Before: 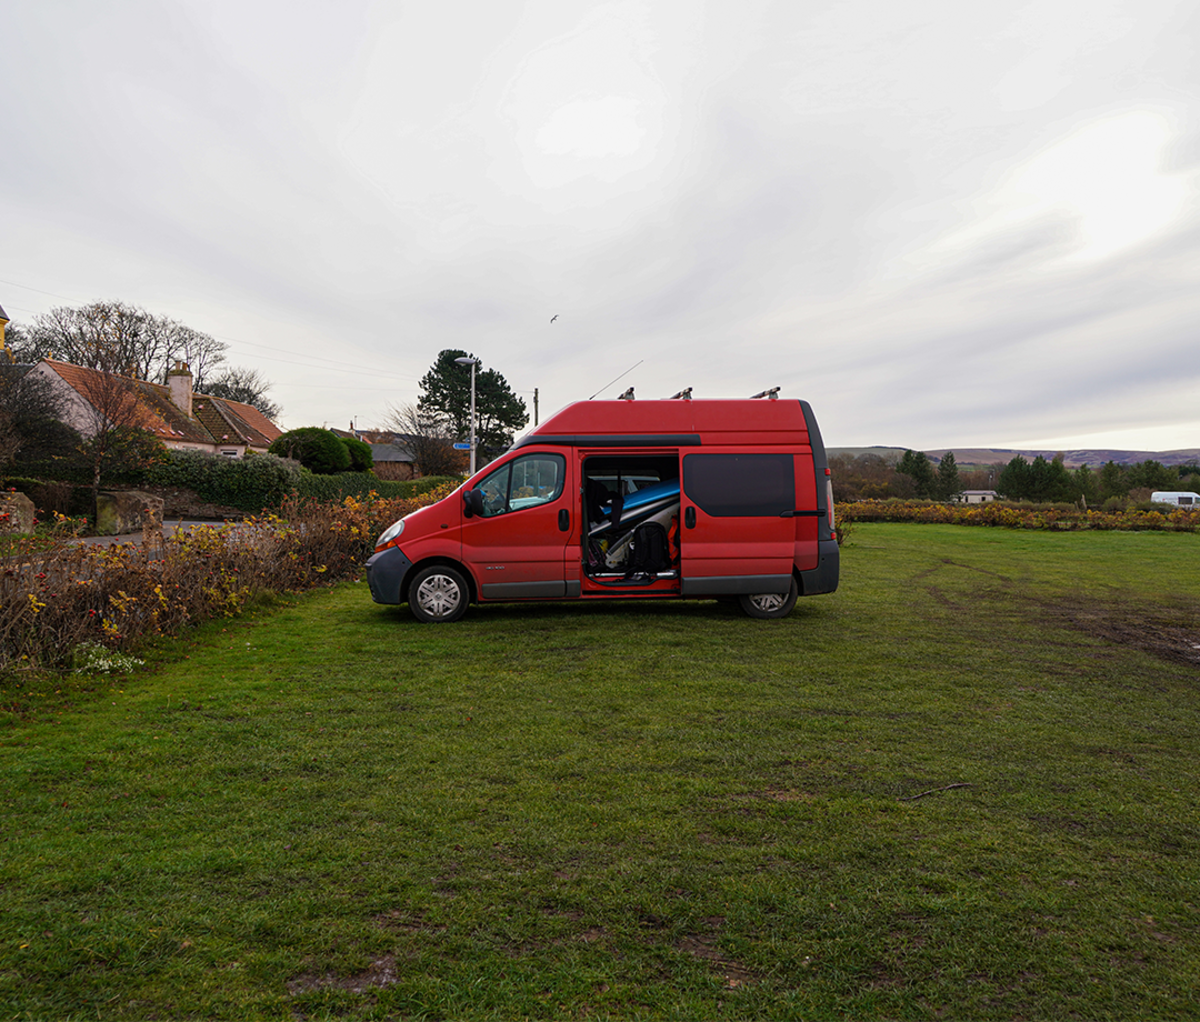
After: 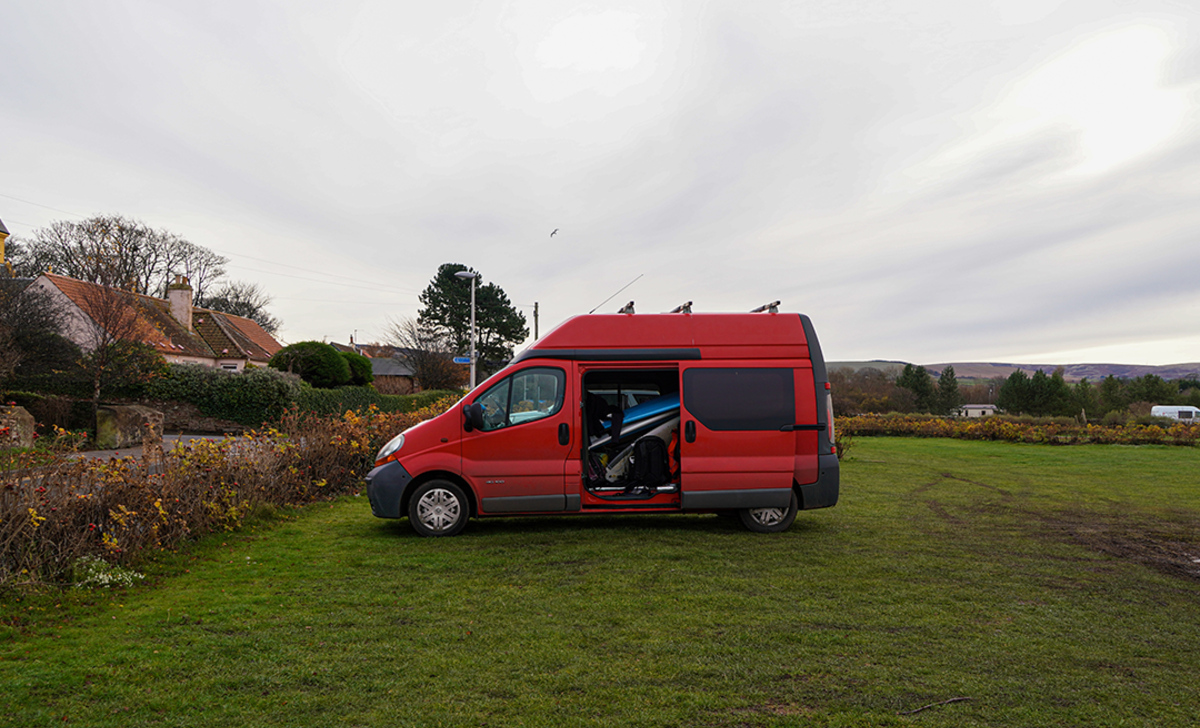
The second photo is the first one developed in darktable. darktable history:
crop and rotate: top 8.422%, bottom 20.297%
